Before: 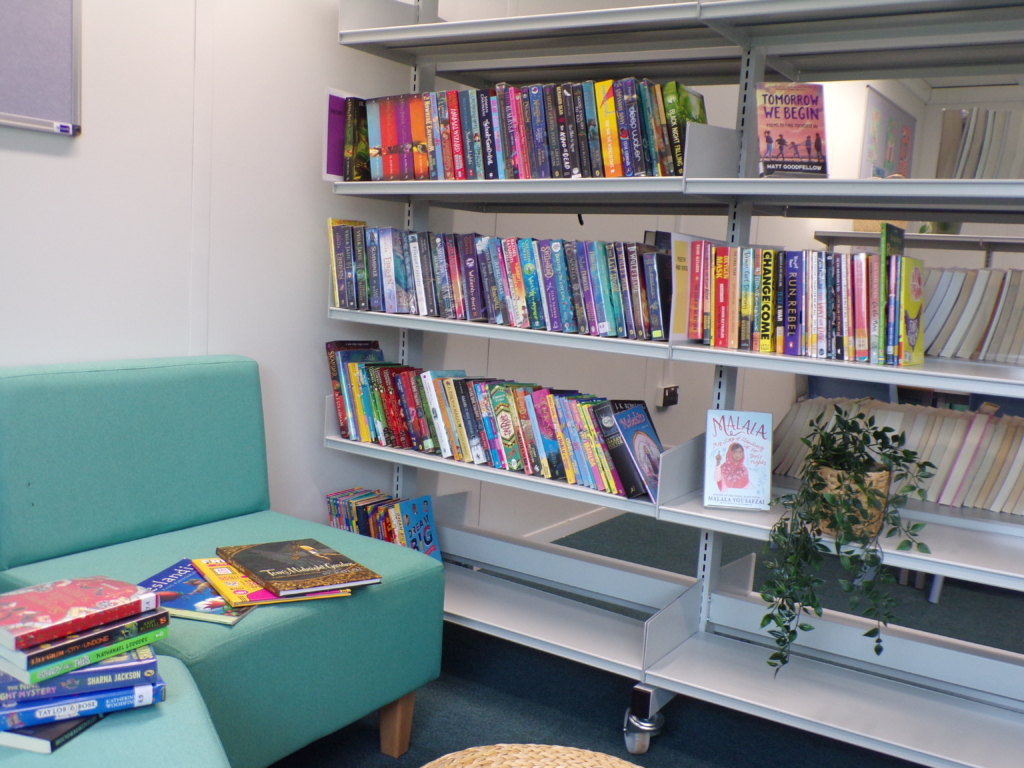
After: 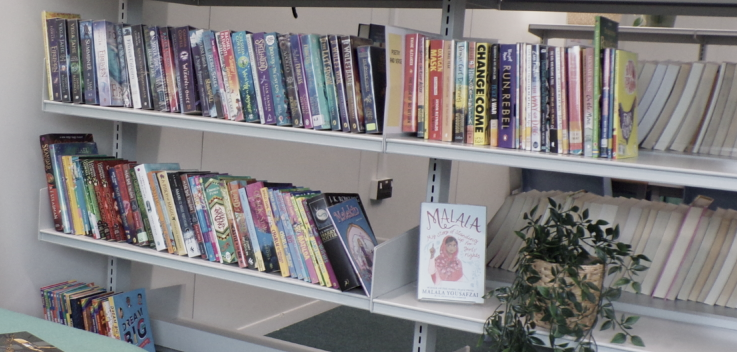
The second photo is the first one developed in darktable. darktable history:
crop and rotate: left 27.938%, top 27.046%, bottom 27.046%
color correction: saturation 0.57
sigmoid: contrast 1.22, skew 0.65
contrast equalizer: octaves 7, y [[0.6 ×6], [0.55 ×6], [0 ×6], [0 ×6], [0 ×6]], mix 0.15
